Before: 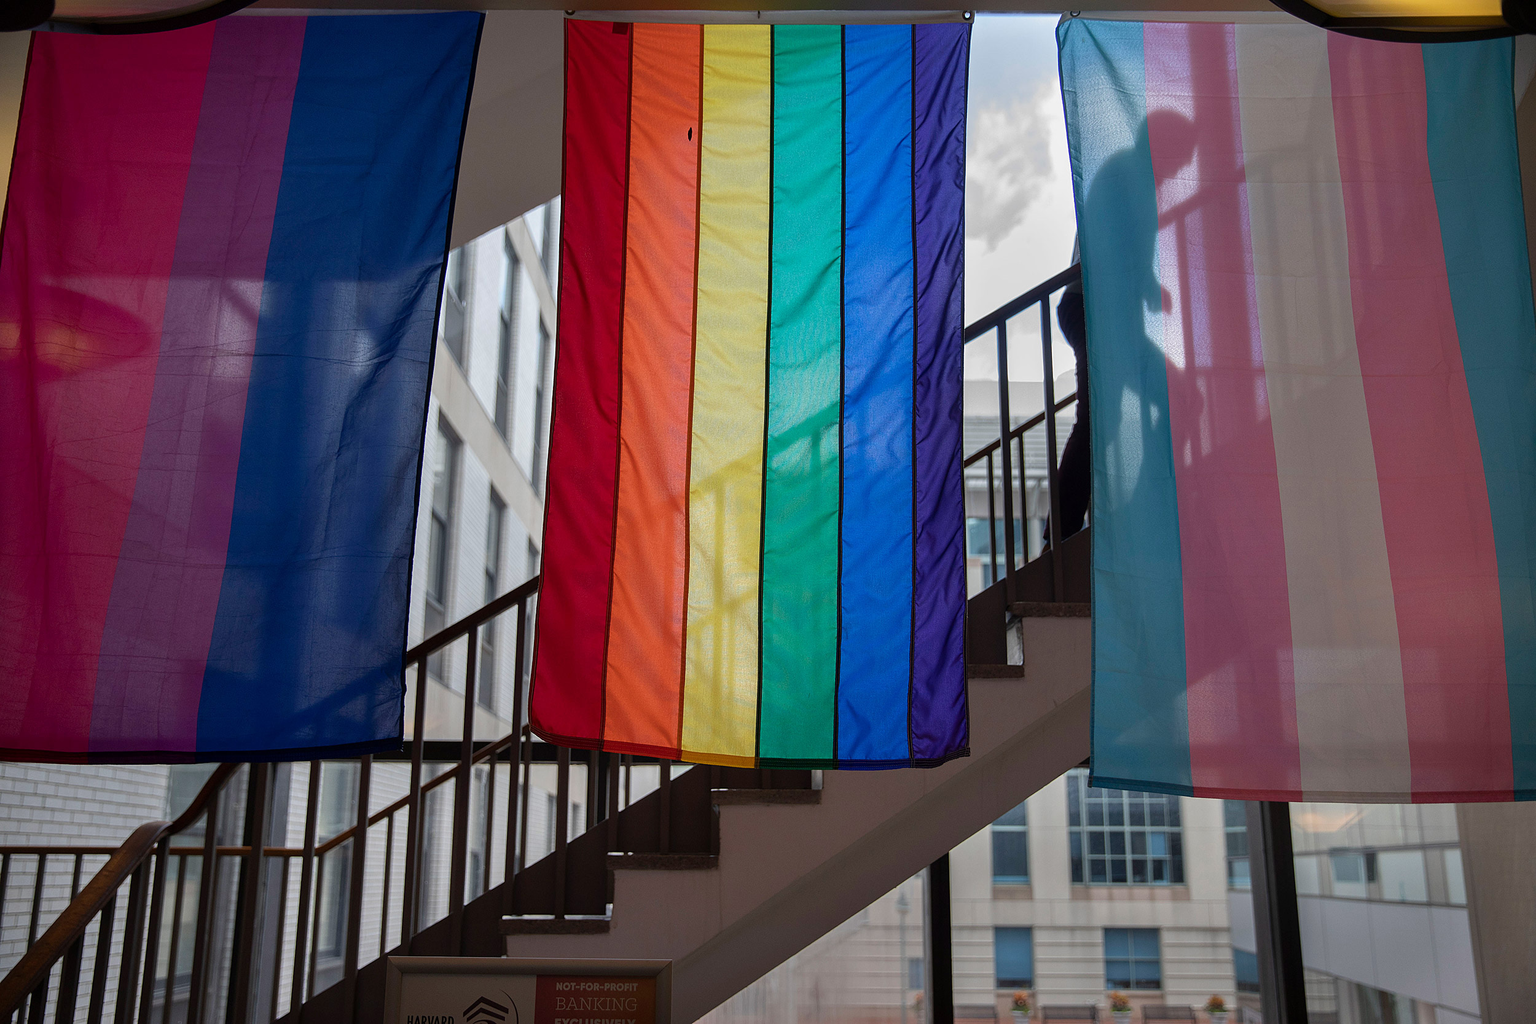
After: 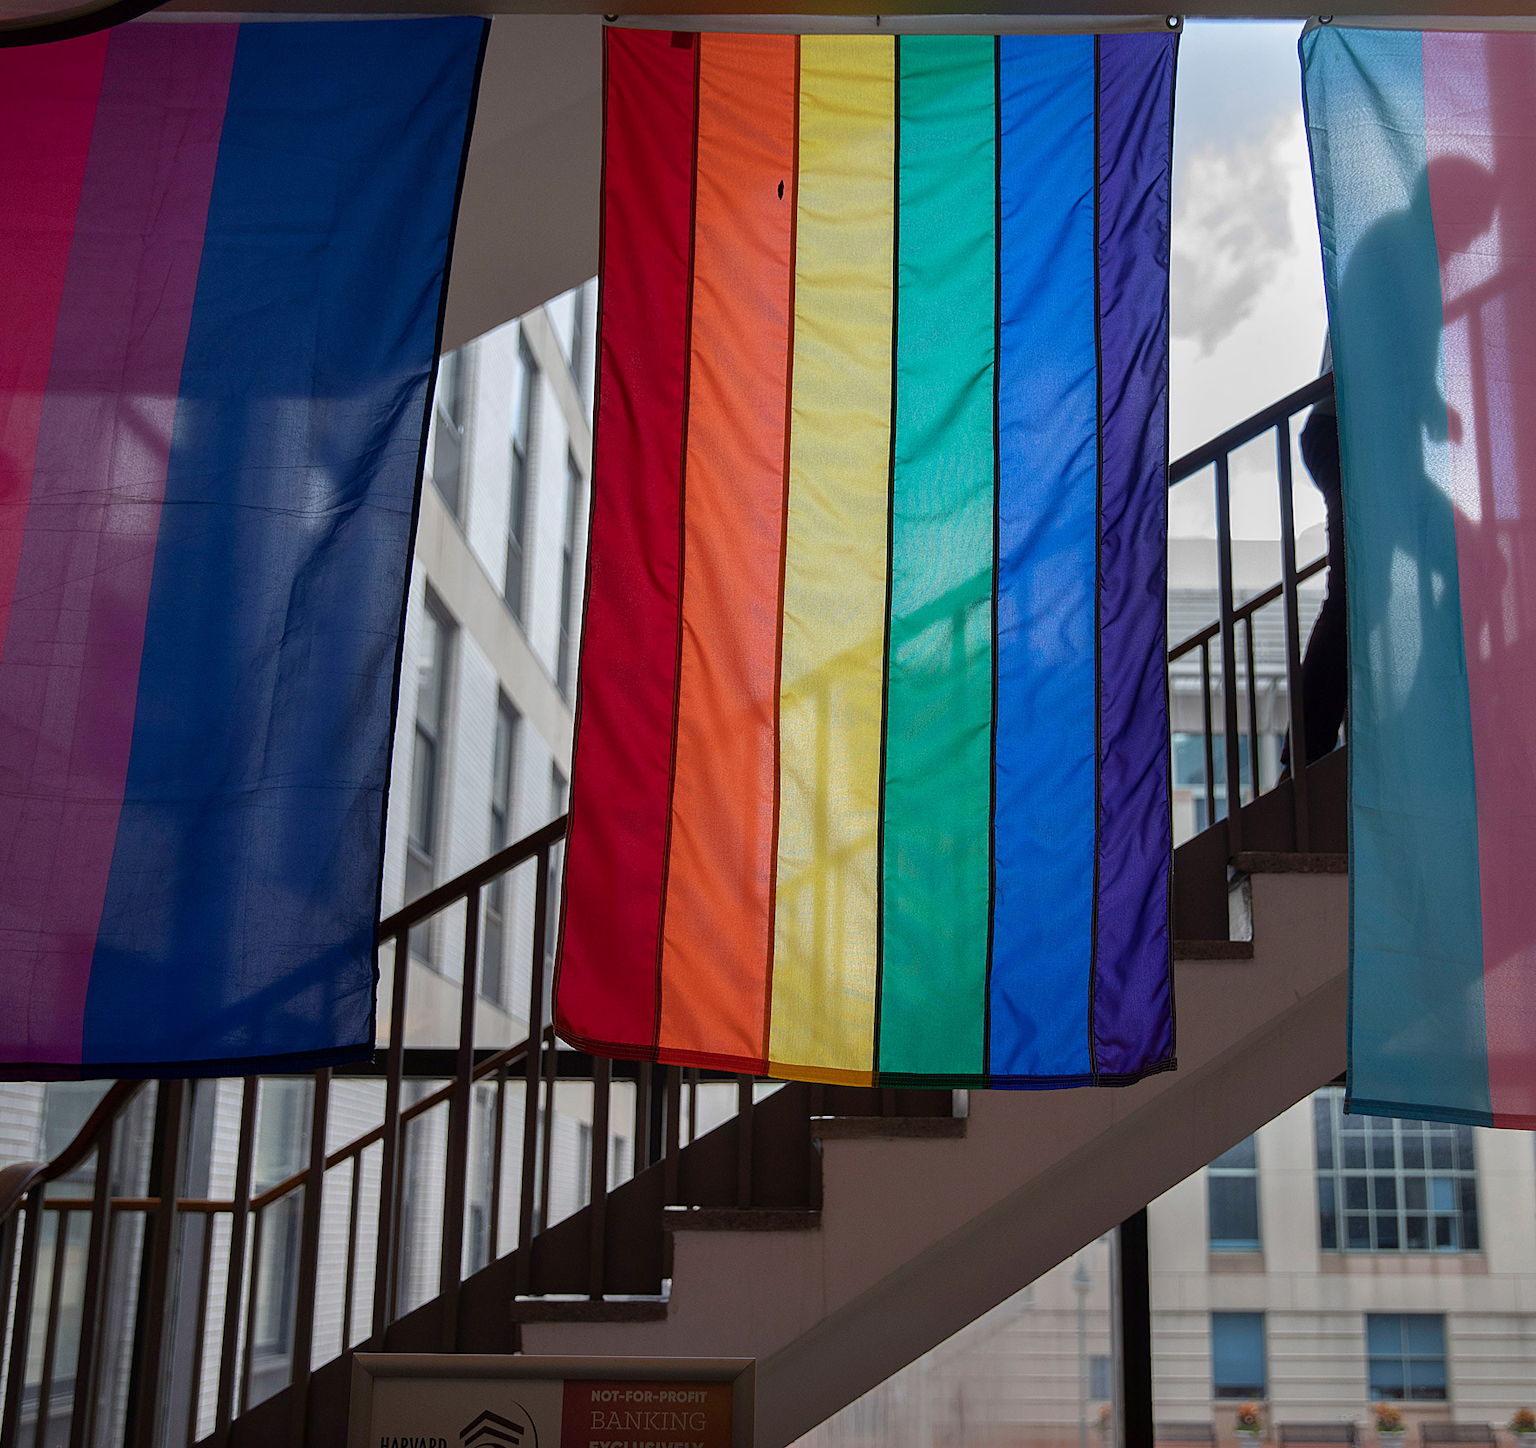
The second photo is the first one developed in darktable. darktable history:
crop and rotate: left 9.05%, right 20.252%
